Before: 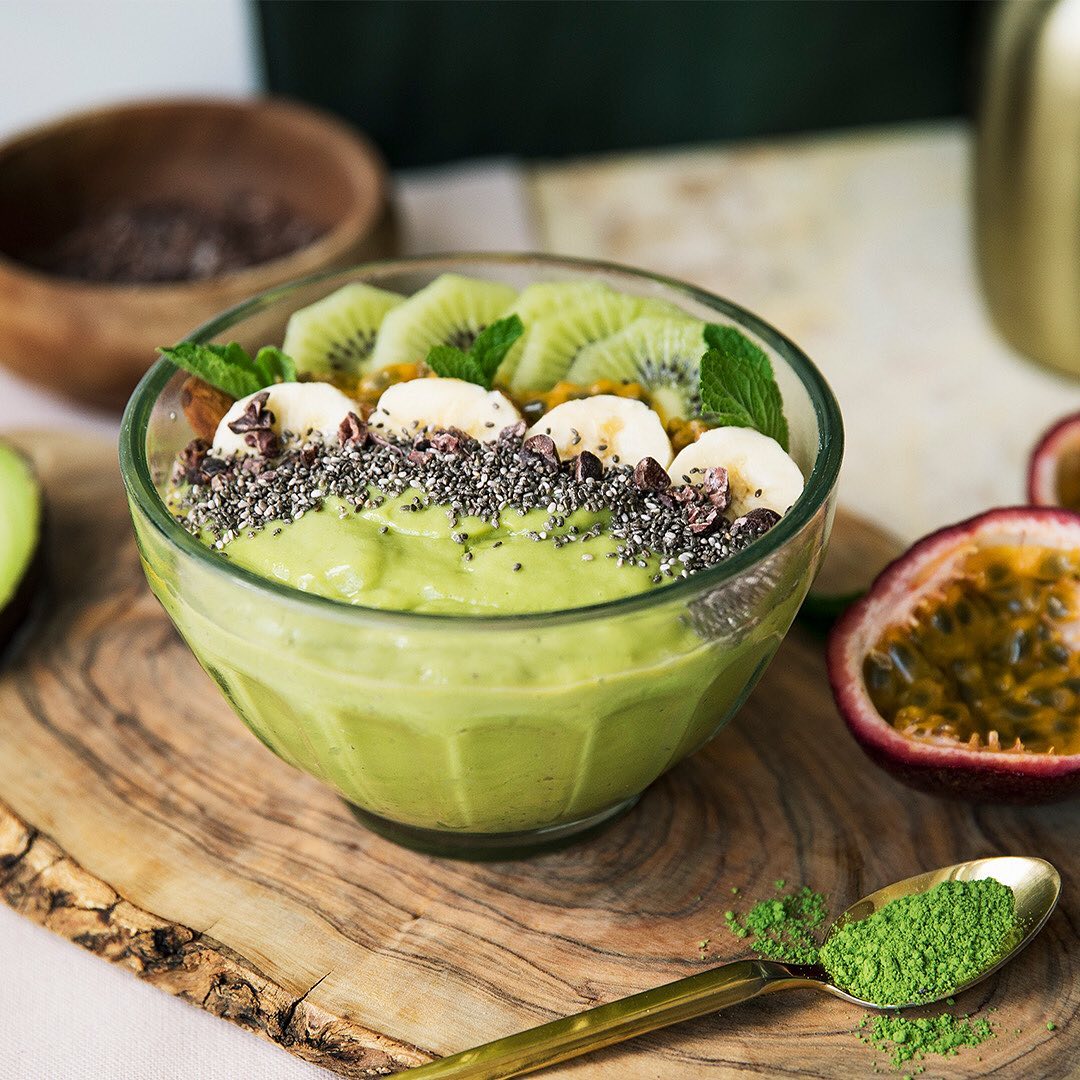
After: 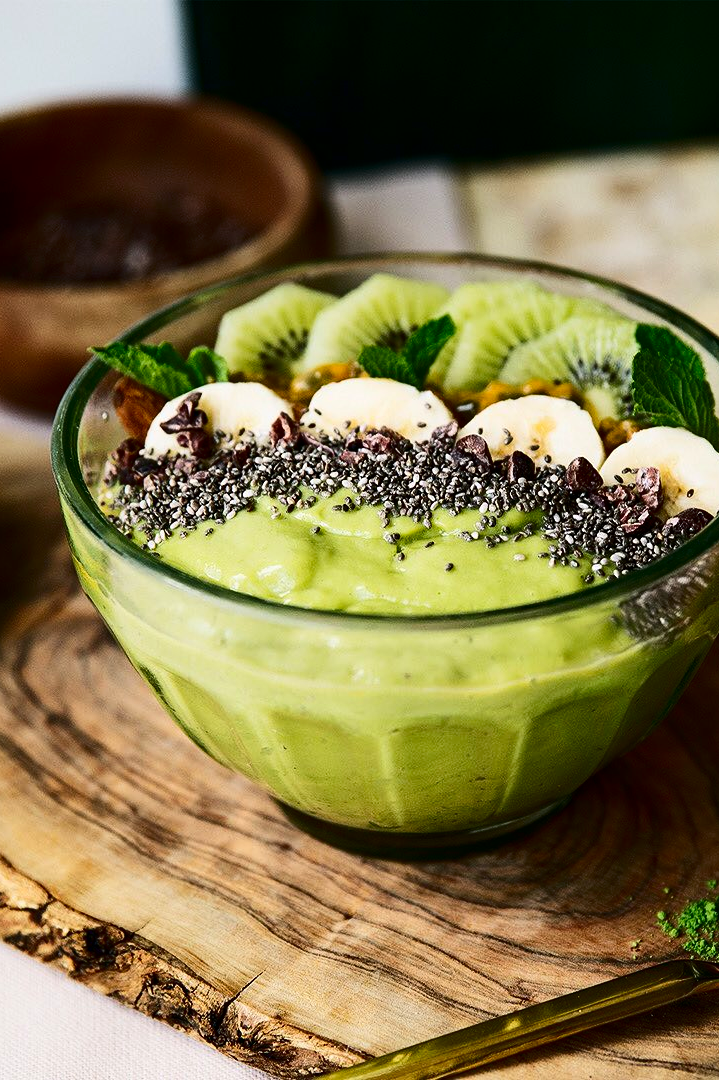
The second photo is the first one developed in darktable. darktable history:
crop and rotate: left 6.408%, right 26.965%
contrast brightness saturation: contrast 0.243, brightness -0.224, saturation 0.136
